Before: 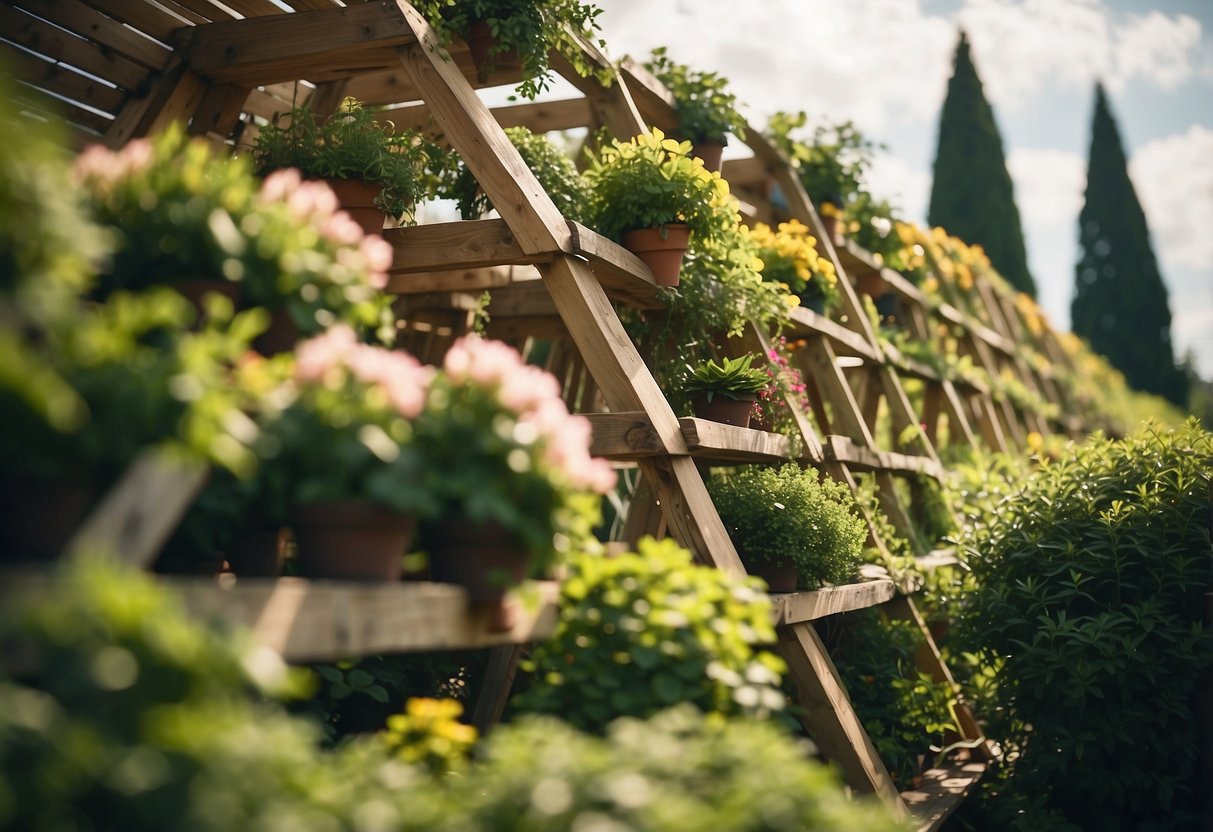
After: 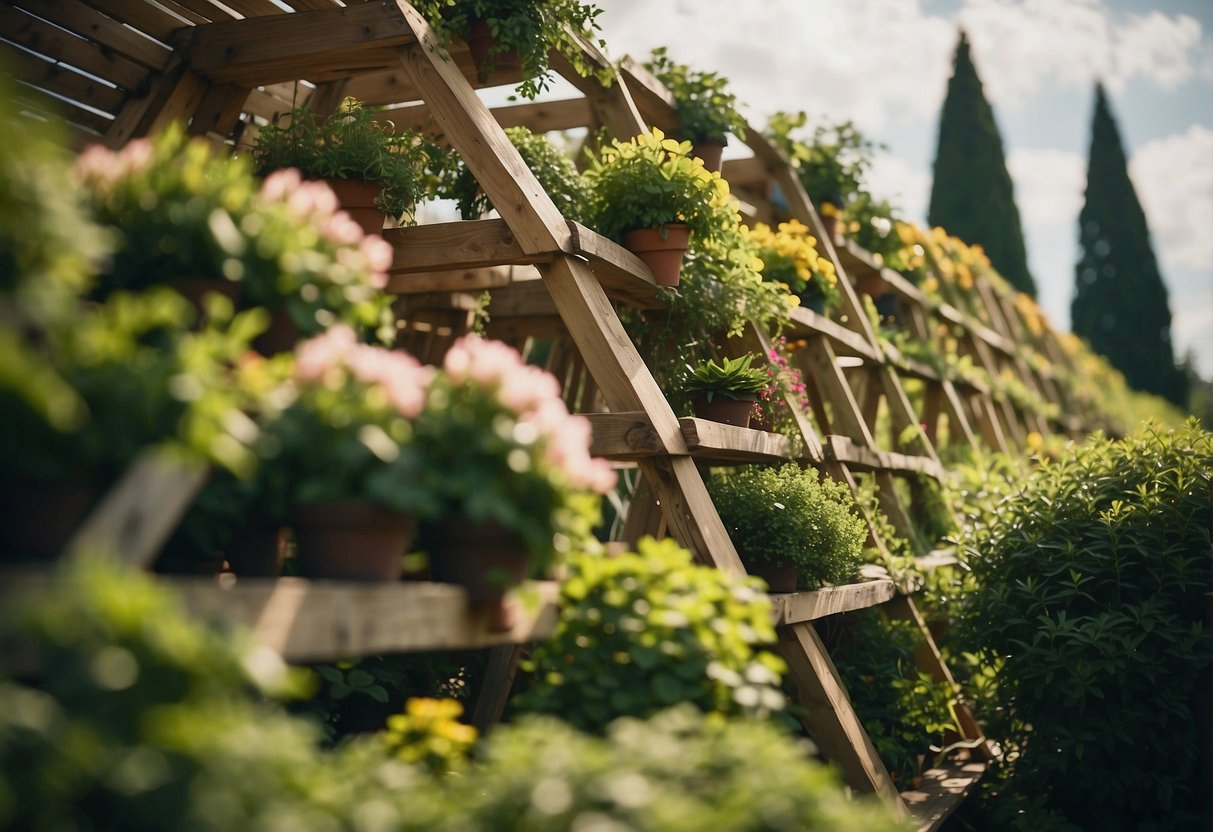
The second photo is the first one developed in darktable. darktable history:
exposure: exposure -0.168 EV, compensate highlight preservation false
